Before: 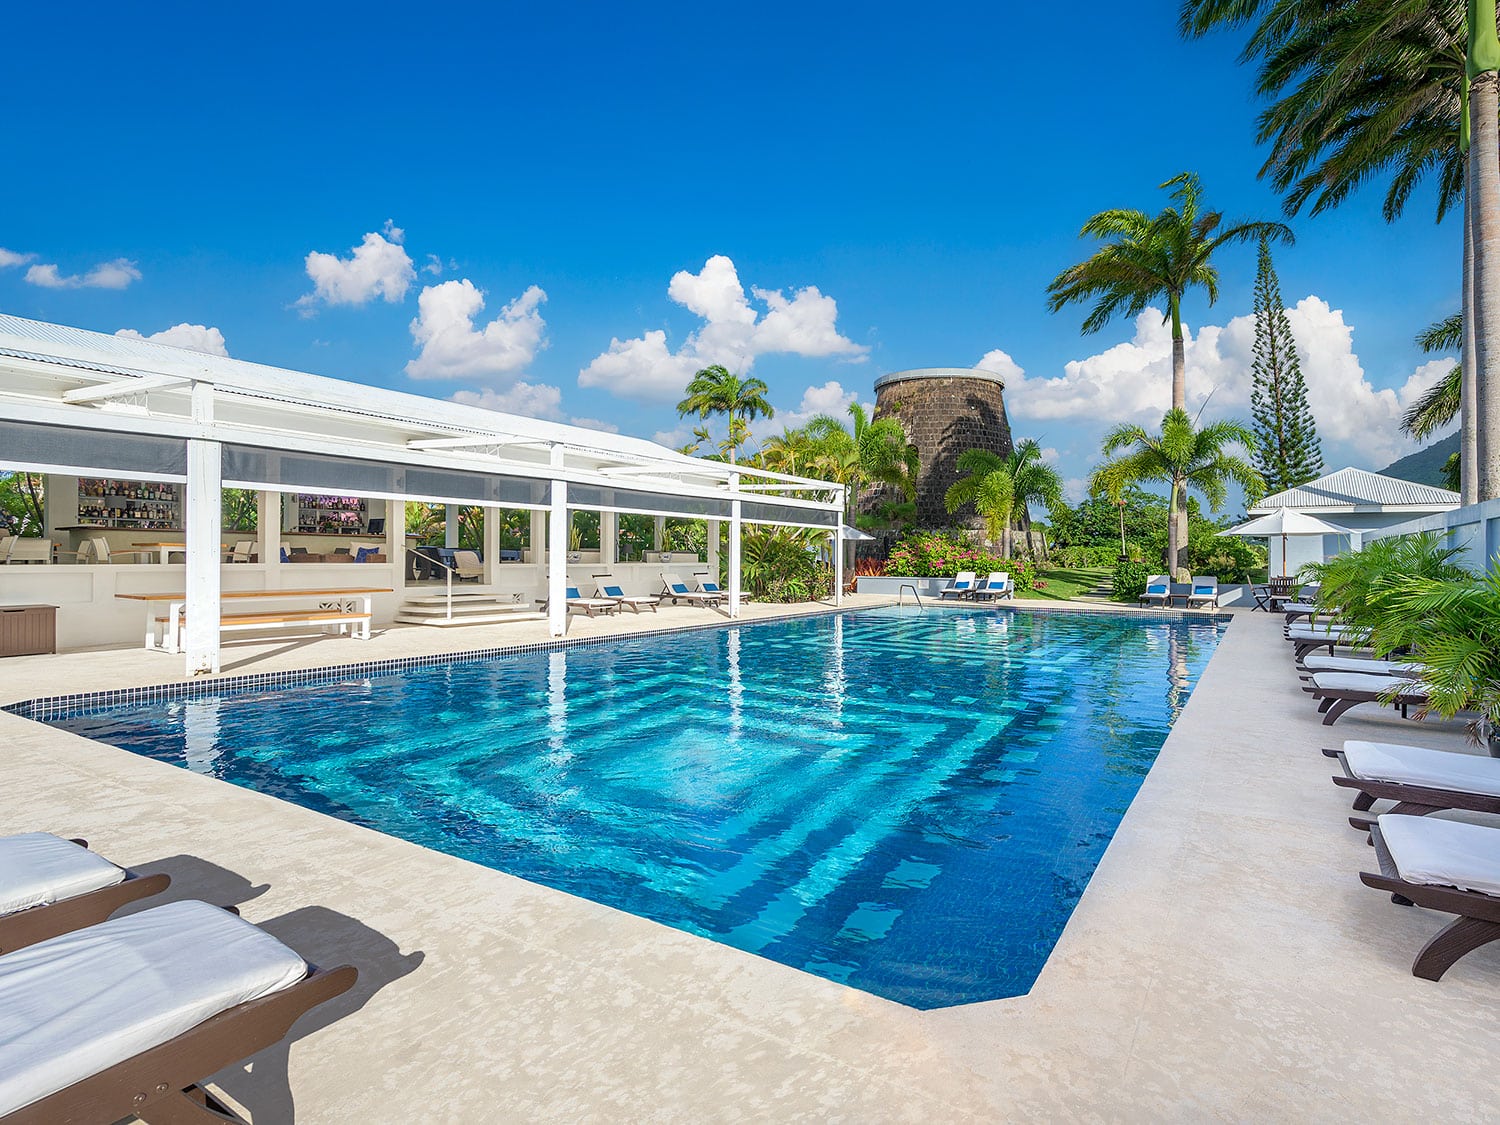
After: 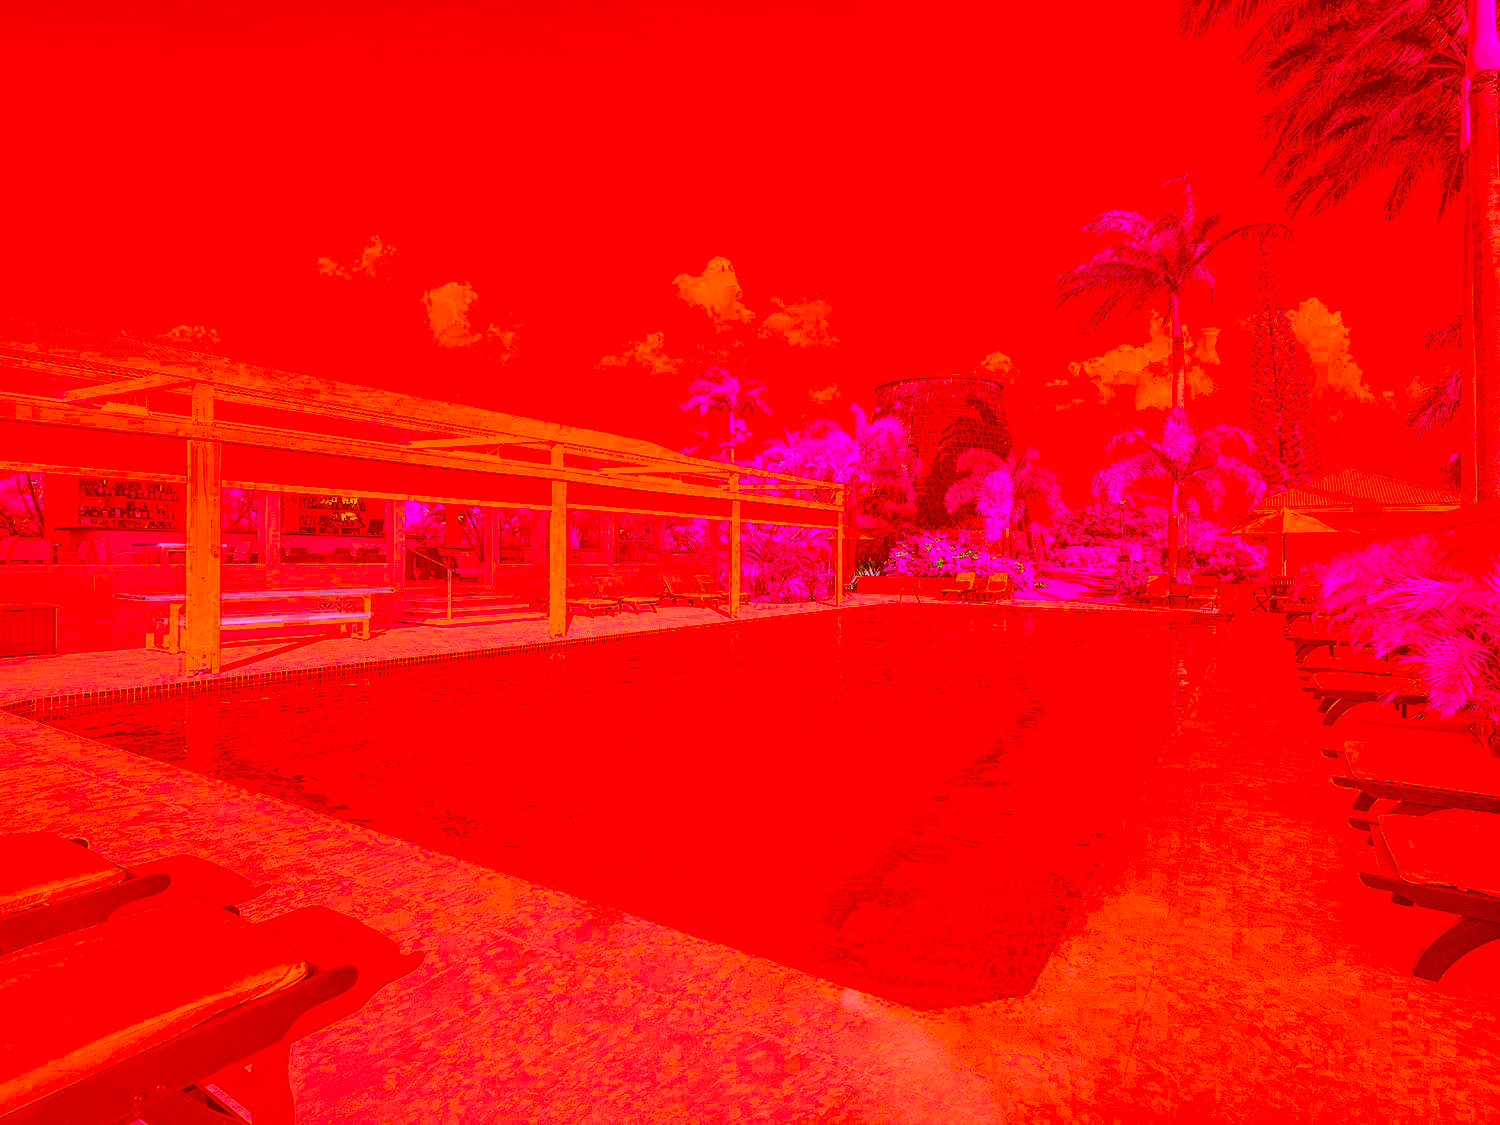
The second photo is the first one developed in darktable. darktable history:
color correction: highlights a* -38.95, highlights b* -39.32, shadows a* -39.67, shadows b* -39.61, saturation -2.96
